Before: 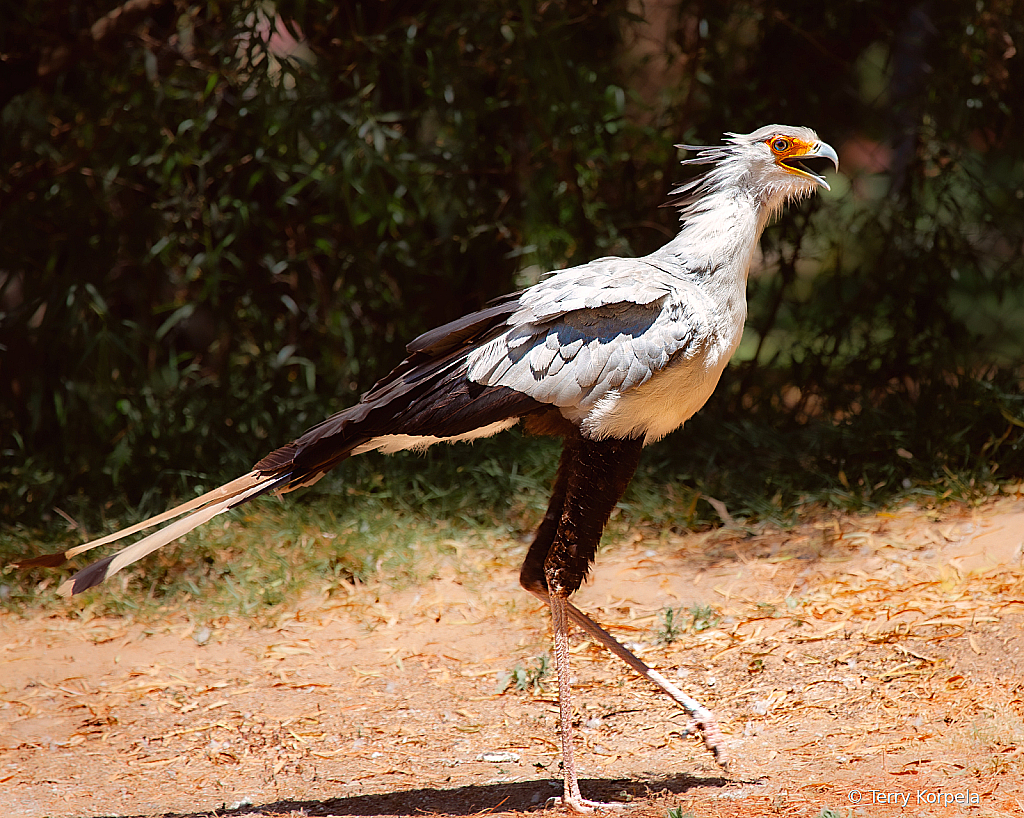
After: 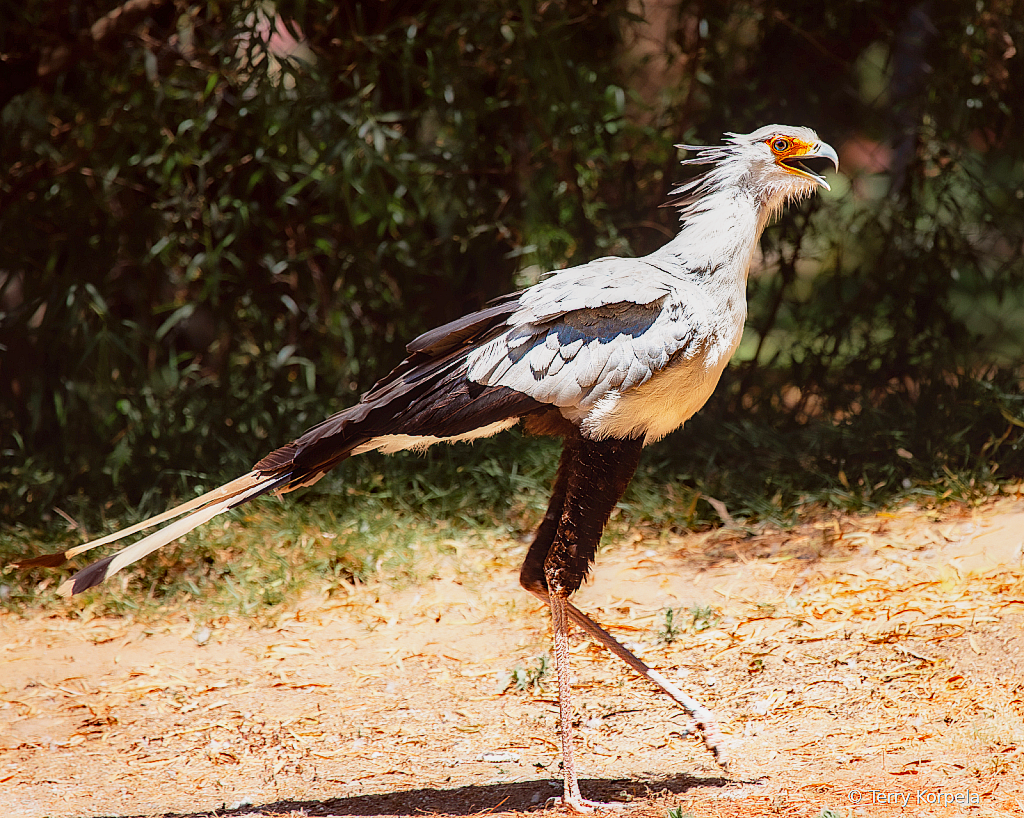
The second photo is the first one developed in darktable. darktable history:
local contrast: on, module defaults
contrast brightness saturation: contrast 0.07
base curve: curves: ch0 [(0, 0) (0.088, 0.125) (0.176, 0.251) (0.354, 0.501) (0.613, 0.749) (1, 0.877)], preserve colors none
